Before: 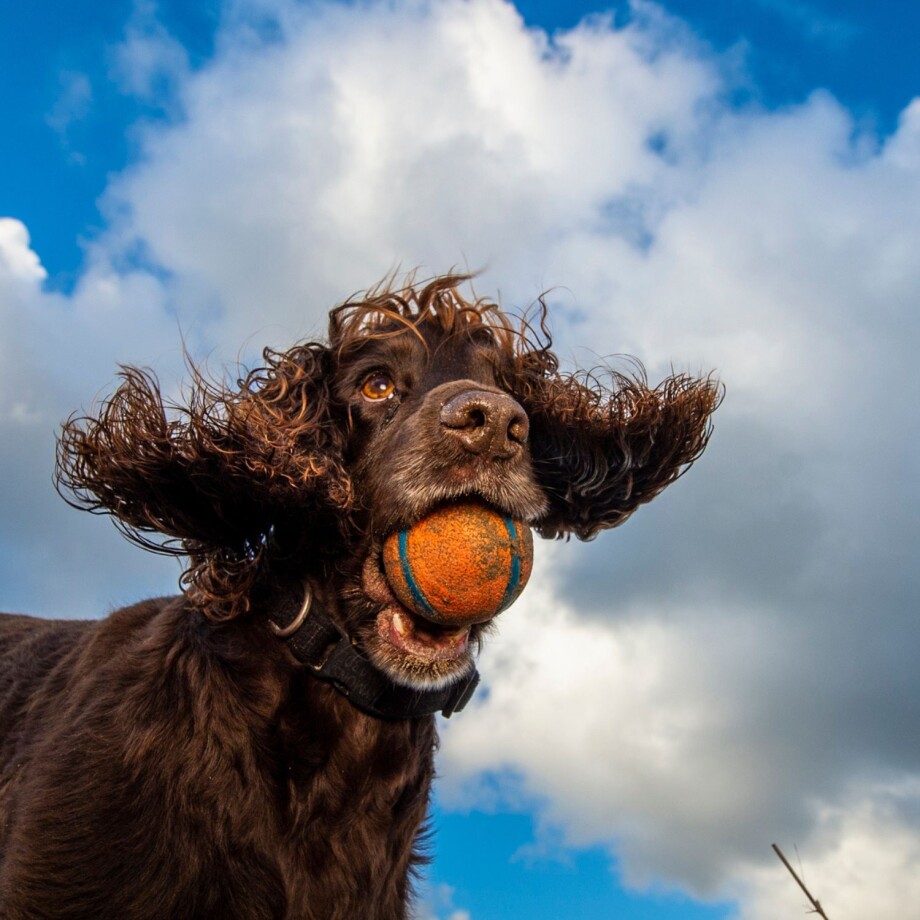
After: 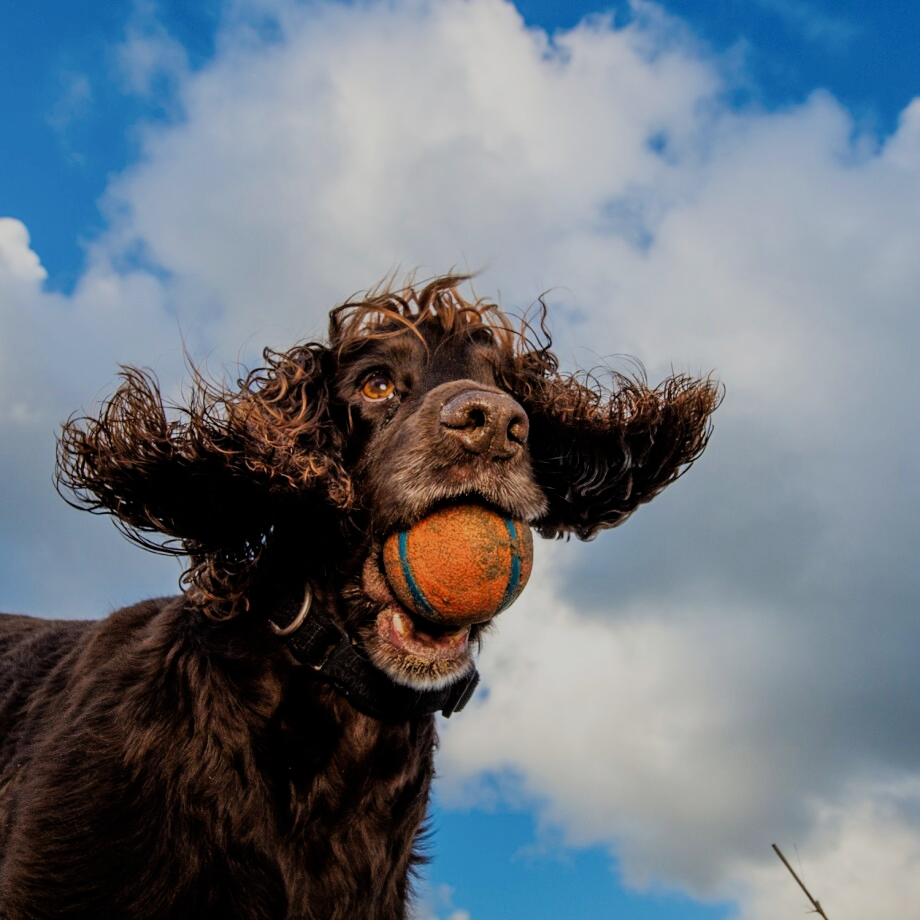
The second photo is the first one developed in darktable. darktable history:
filmic rgb: black relative exposure -7.2 EV, white relative exposure 5.37 EV, threshold 3 EV, hardness 3.02, enable highlight reconstruction true
